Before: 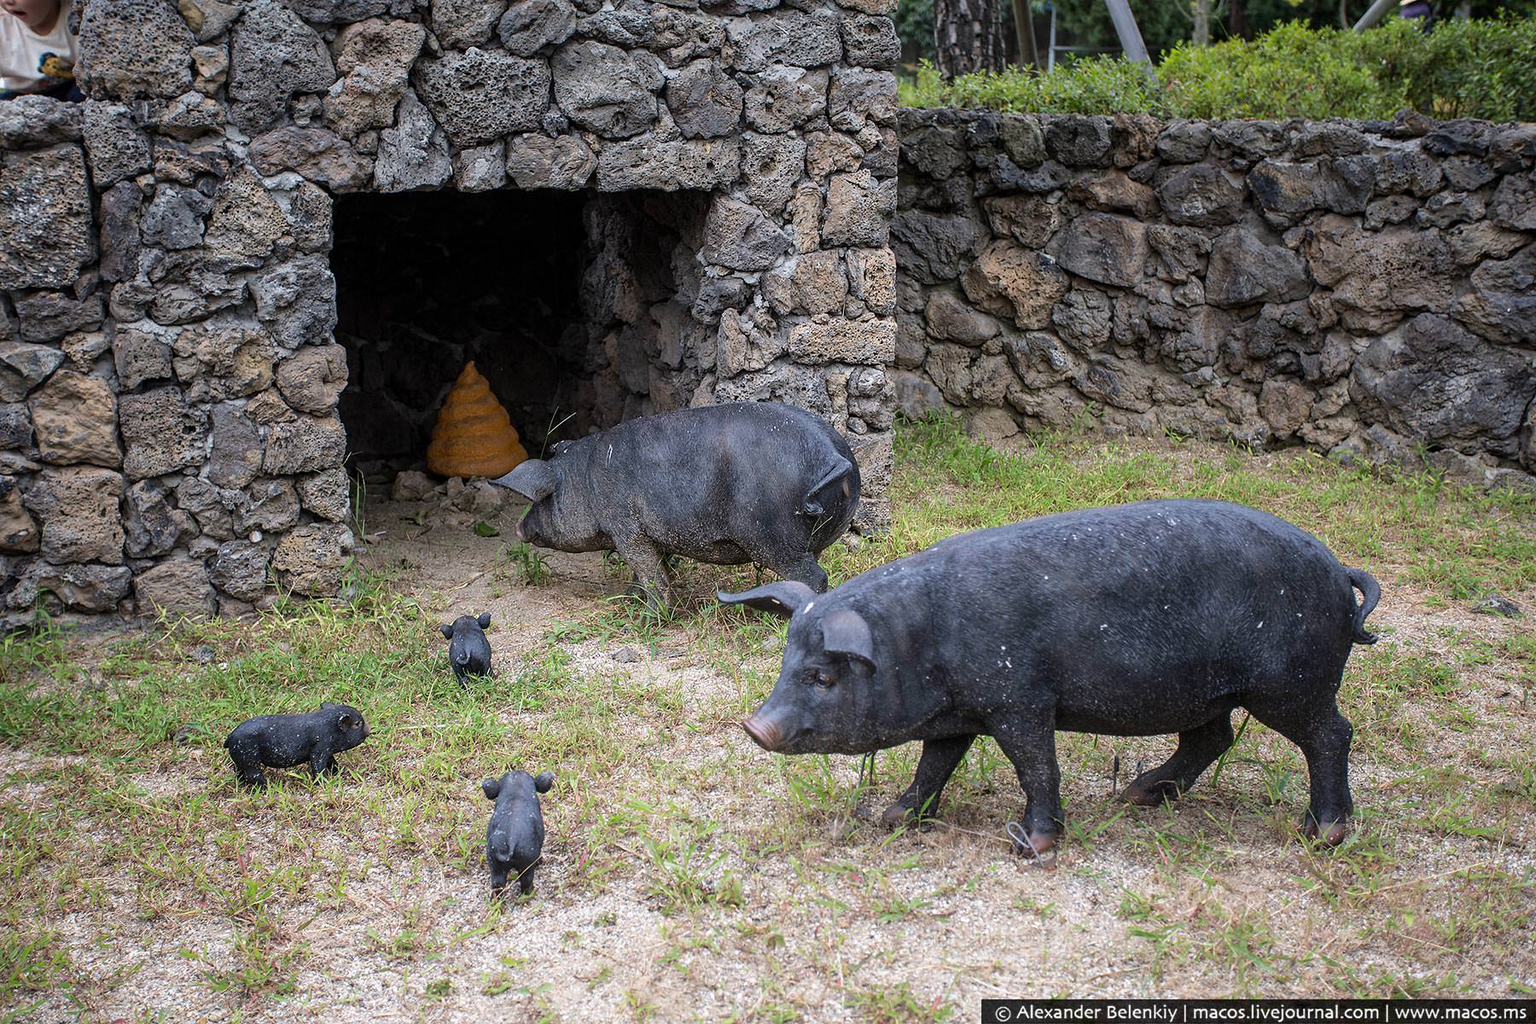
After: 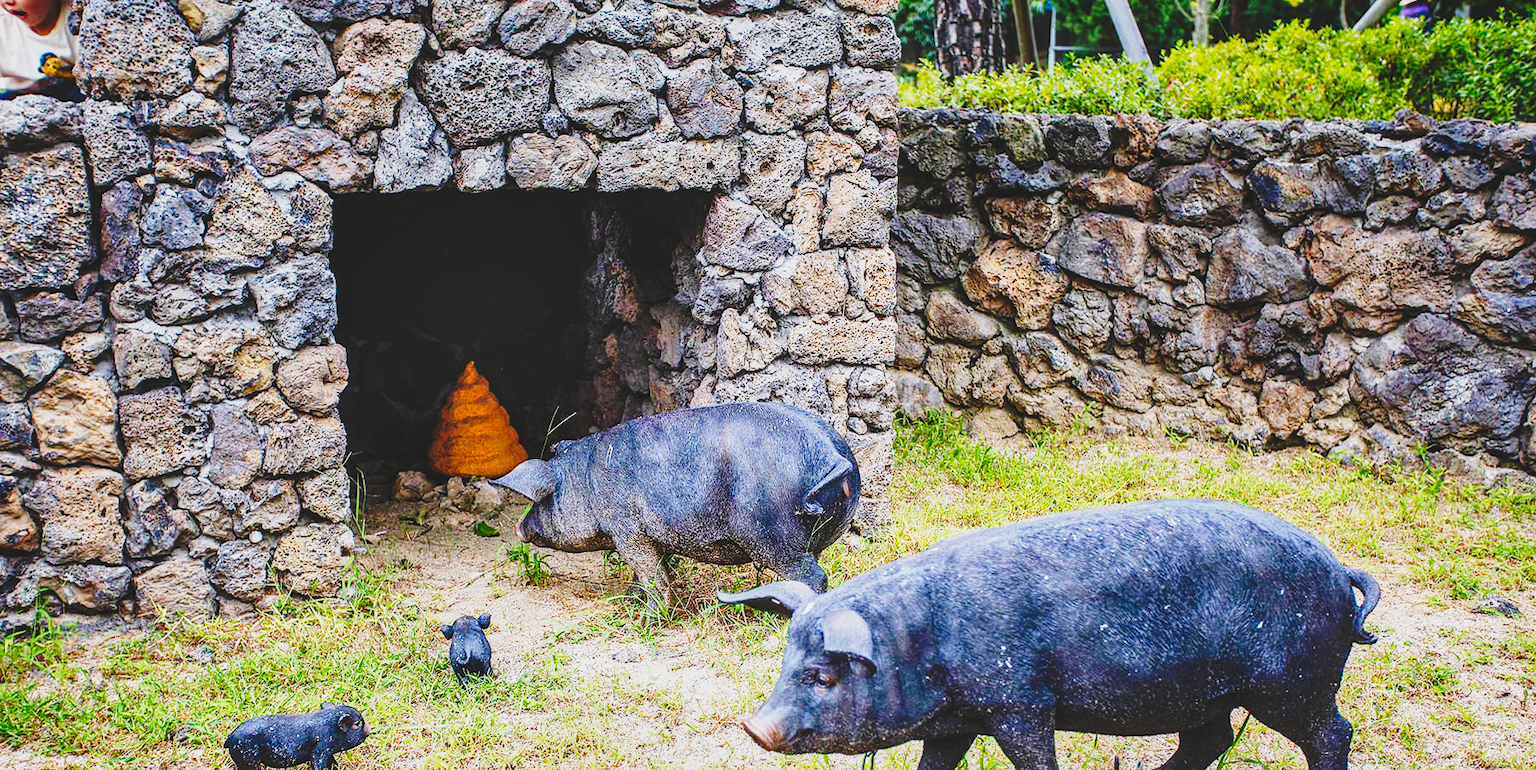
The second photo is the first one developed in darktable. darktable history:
color balance rgb: linear chroma grading › global chroma 14.358%, perceptual saturation grading › global saturation 20%, perceptual saturation grading › highlights -25.412%, perceptual saturation grading › shadows 49.283%
exposure: black level correction 0.002, exposure 0.148 EV, compensate highlight preservation false
base curve: curves: ch0 [(0, 0) (0.026, 0.03) (0.109, 0.232) (0.351, 0.748) (0.669, 0.968) (1, 1)], preserve colors none
local contrast: detail 109%
shadows and highlights: soften with gaussian
tone curve: curves: ch0 [(0, 0.087) (0.175, 0.178) (0.466, 0.498) (0.715, 0.764) (1, 0.961)]; ch1 [(0, 0) (0.437, 0.398) (0.476, 0.466) (0.505, 0.505) (0.534, 0.544) (0.612, 0.605) (0.641, 0.643) (1, 1)]; ch2 [(0, 0) (0.359, 0.379) (0.427, 0.453) (0.489, 0.495) (0.531, 0.534) (0.579, 0.579) (1, 1)], preserve colors none
crop: bottom 24.678%
